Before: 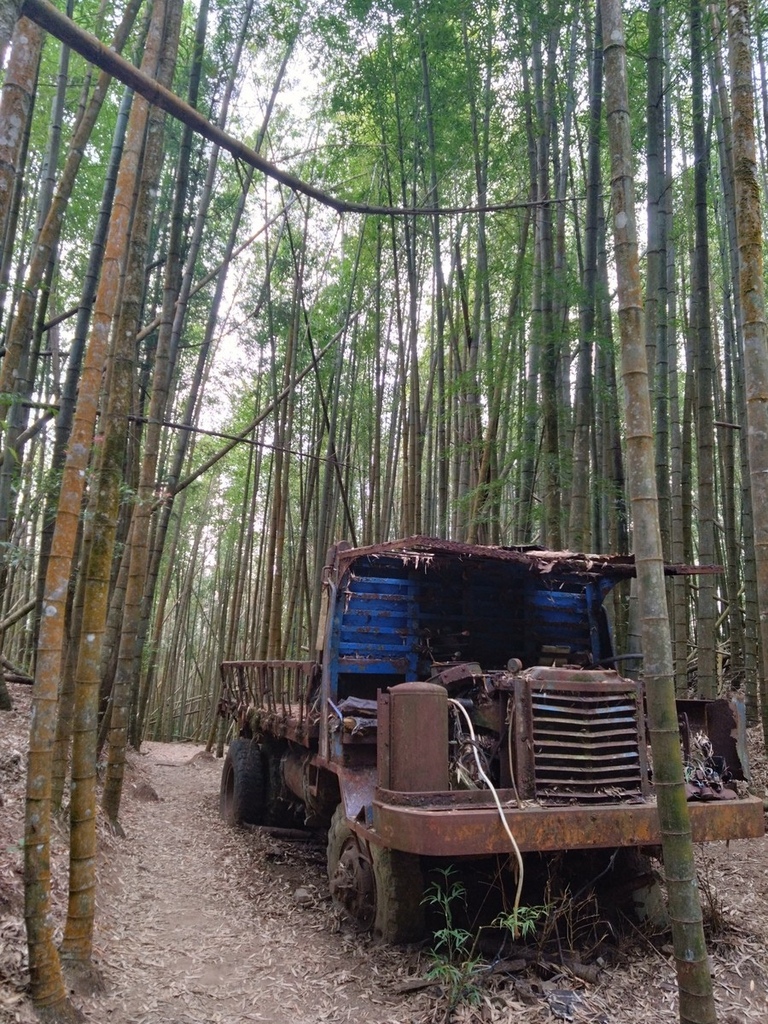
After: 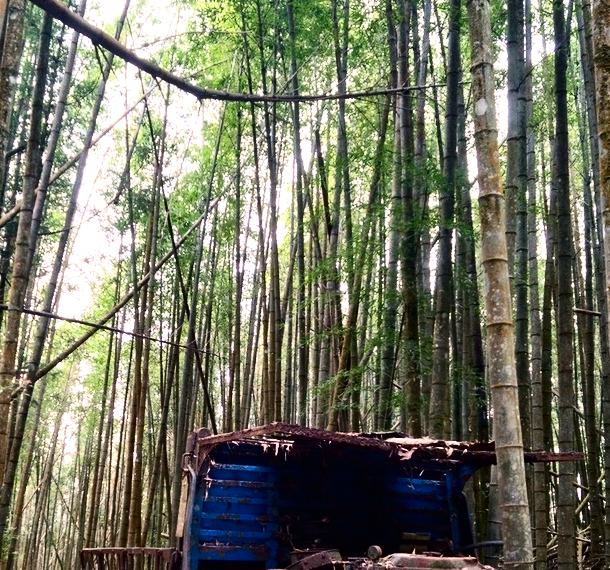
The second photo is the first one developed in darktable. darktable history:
crop: left 18.285%, top 11.127%, right 2.266%, bottom 33.187%
tone equalizer: -8 EV -0.768 EV, -7 EV -0.676 EV, -6 EV -0.627 EV, -5 EV -0.413 EV, -3 EV 0.397 EV, -2 EV 0.6 EV, -1 EV 0.679 EV, +0 EV 0.748 EV, mask exposure compensation -0.498 EV
color correction: highlights a* 3.76, highlights b* 5.09
contrast brightness saturation: contrast 0.307, brightness -0.076, saturation 0.166
